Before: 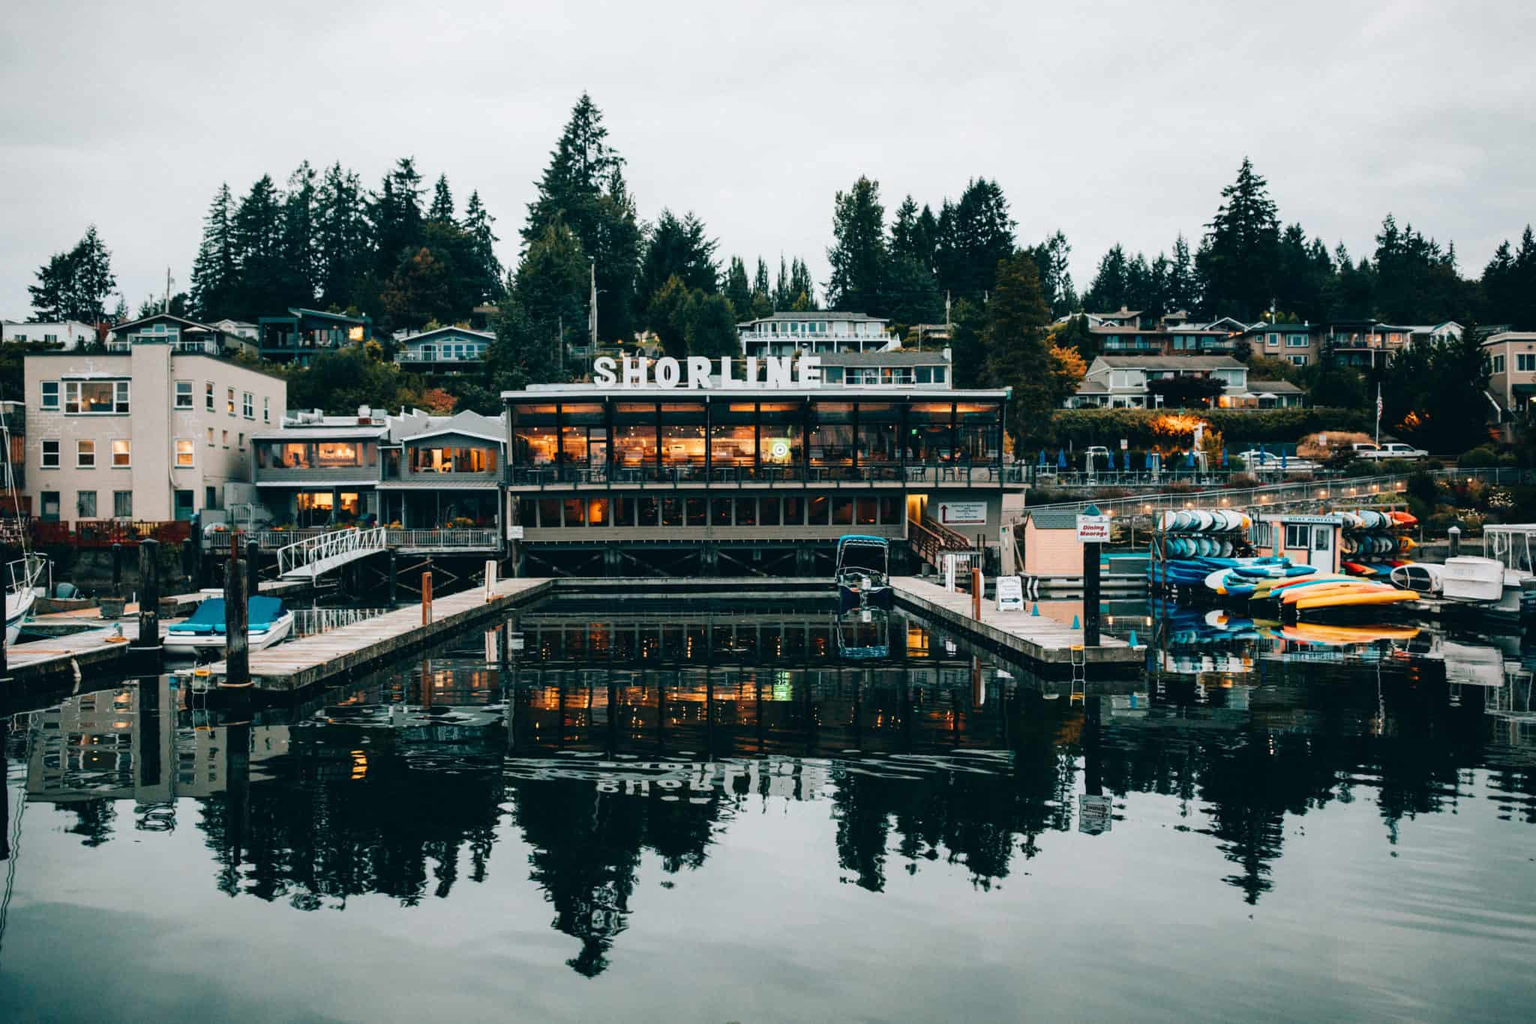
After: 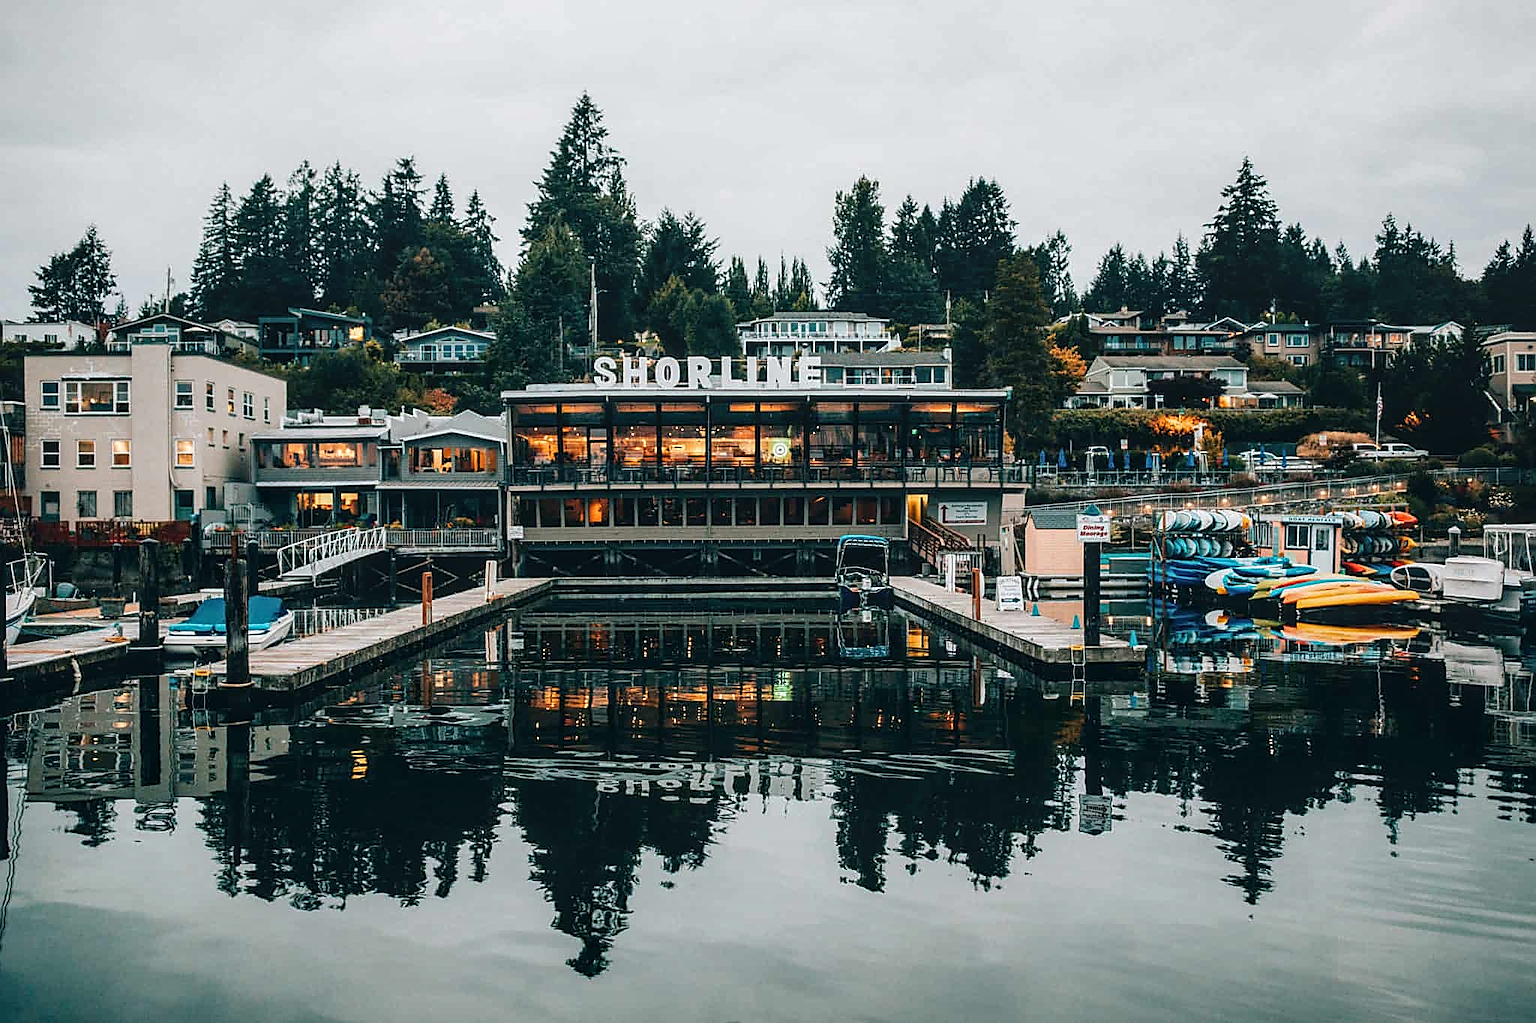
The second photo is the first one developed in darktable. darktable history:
sharpen: radius 1.4, amount 1.25, threshold 0.7
tone equalizer: on, module defaults
local contrast: on, module defaults
